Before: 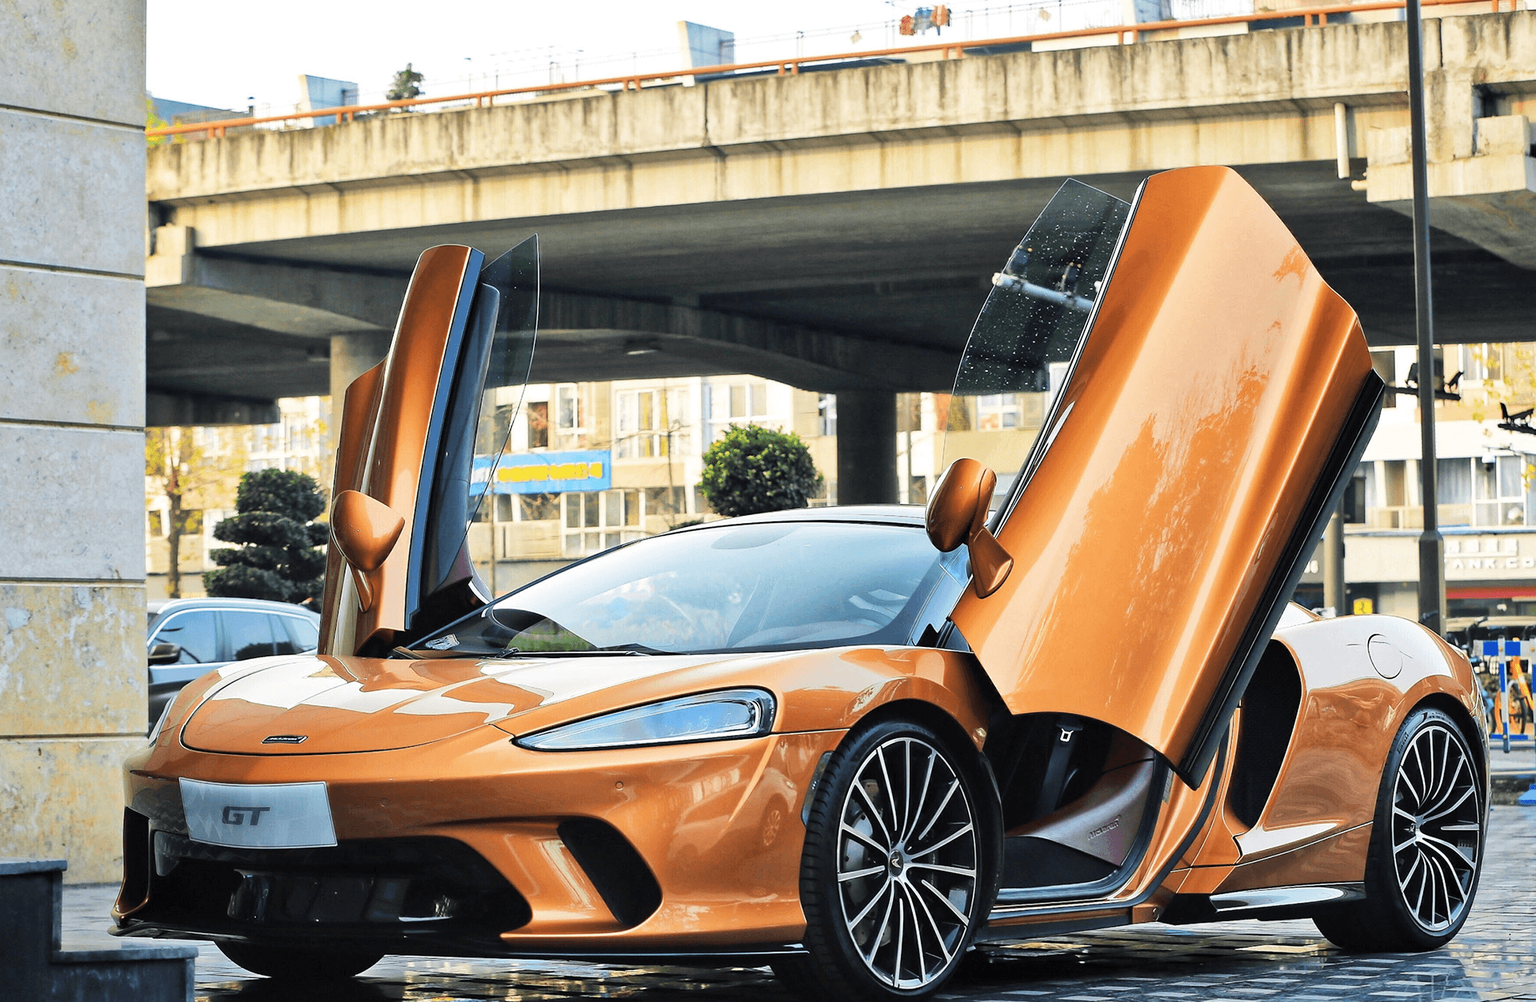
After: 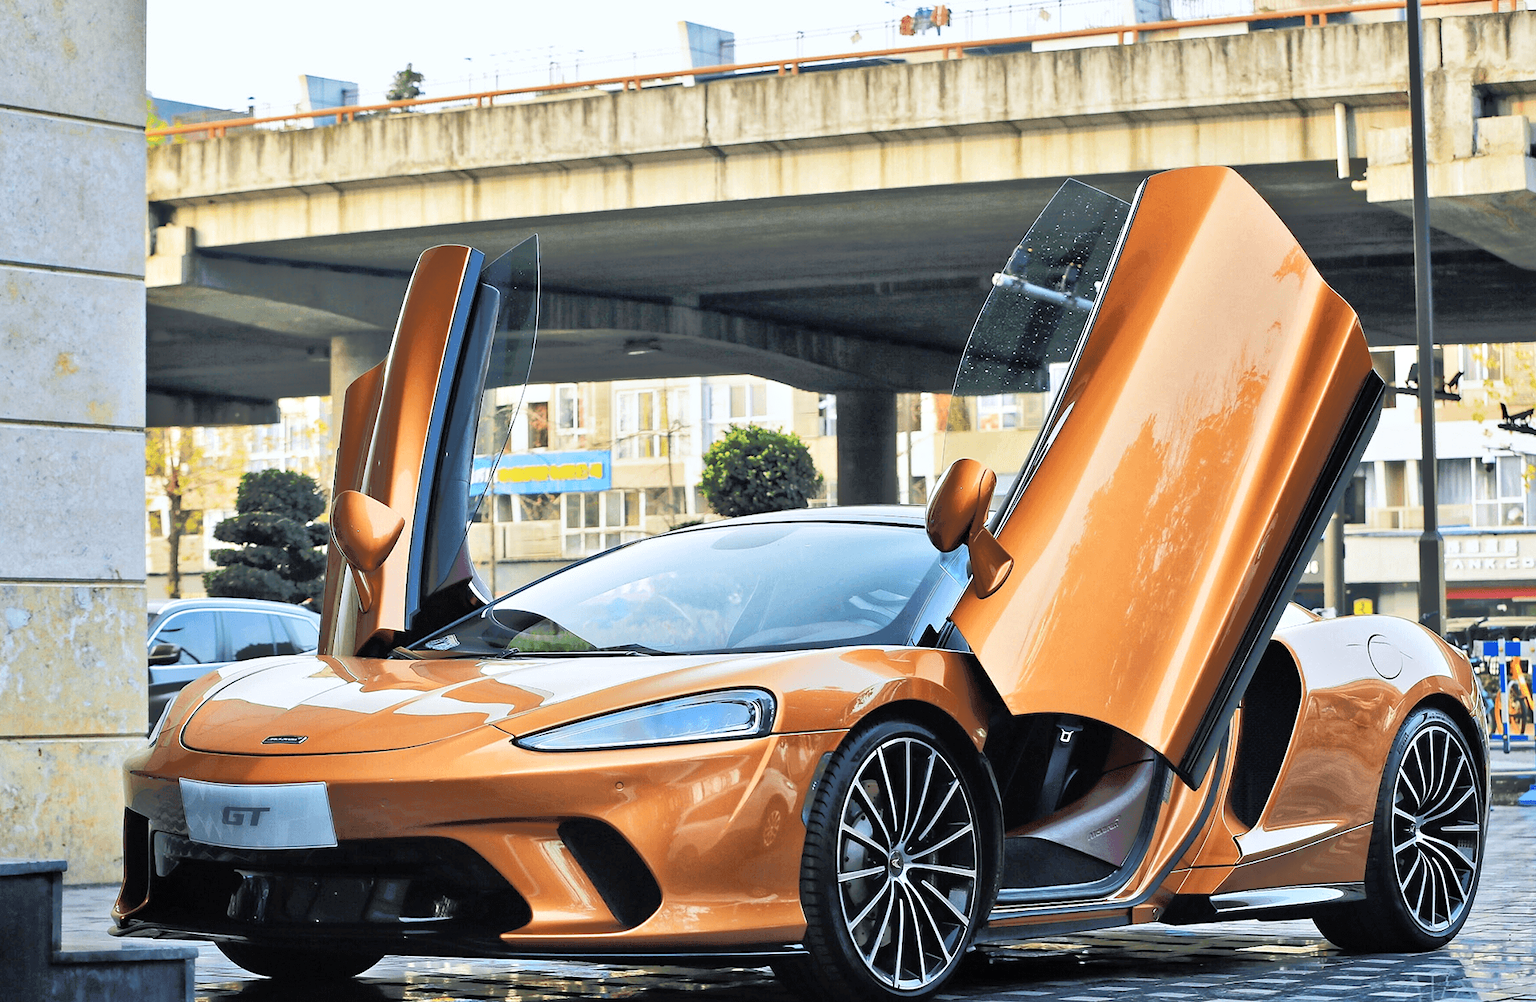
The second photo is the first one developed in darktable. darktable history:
white balance: red 0.974, blue 1.044
tone equalizer: -8 EV -0.528 EV, -7 EV -0.319 EV, -6 EV -0.083 EV, -5 EV 0.413 EV, -4 EV 0.985 EV, -3 EV 0.791 EV, -2 EV -0.01 EV, -1 EV 0.14 EV, +0 EV -0.012 EV, smoothing 1
